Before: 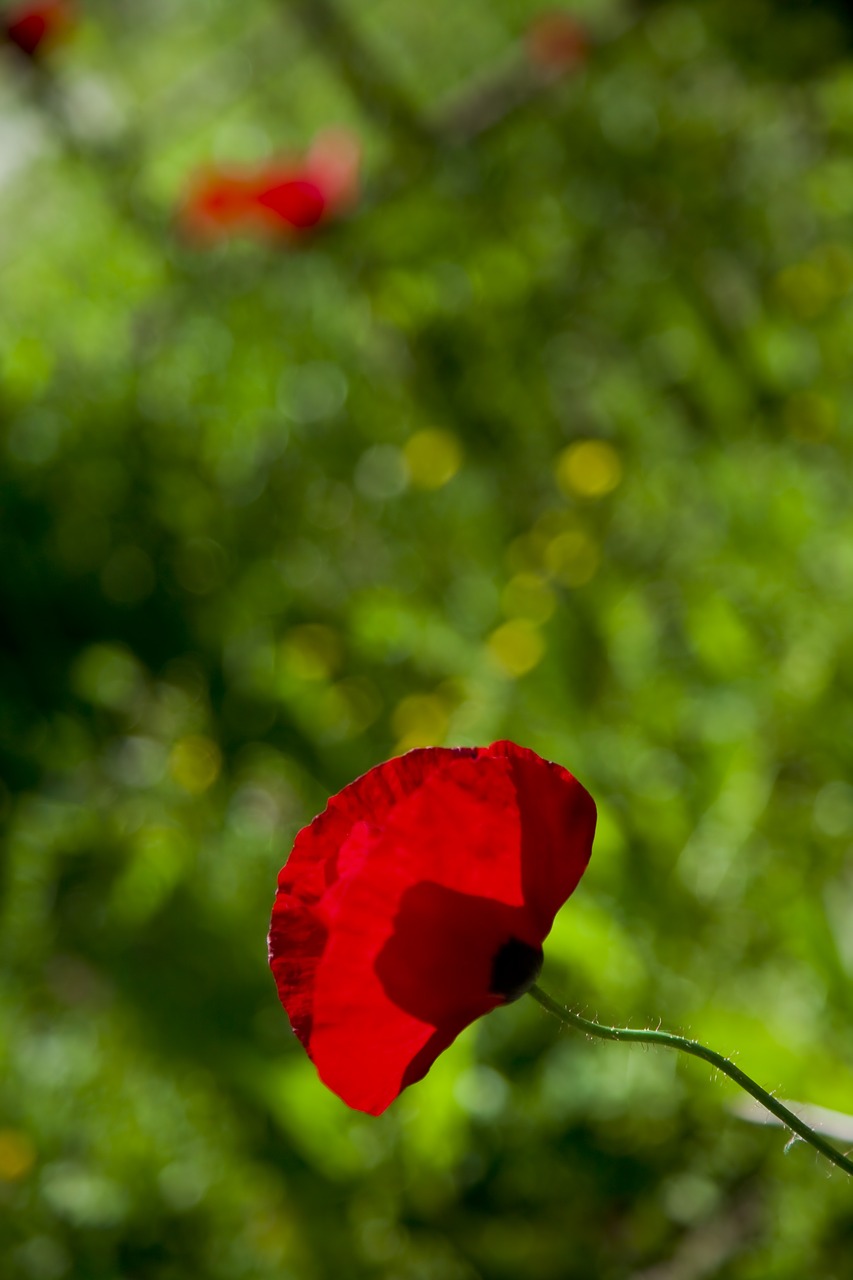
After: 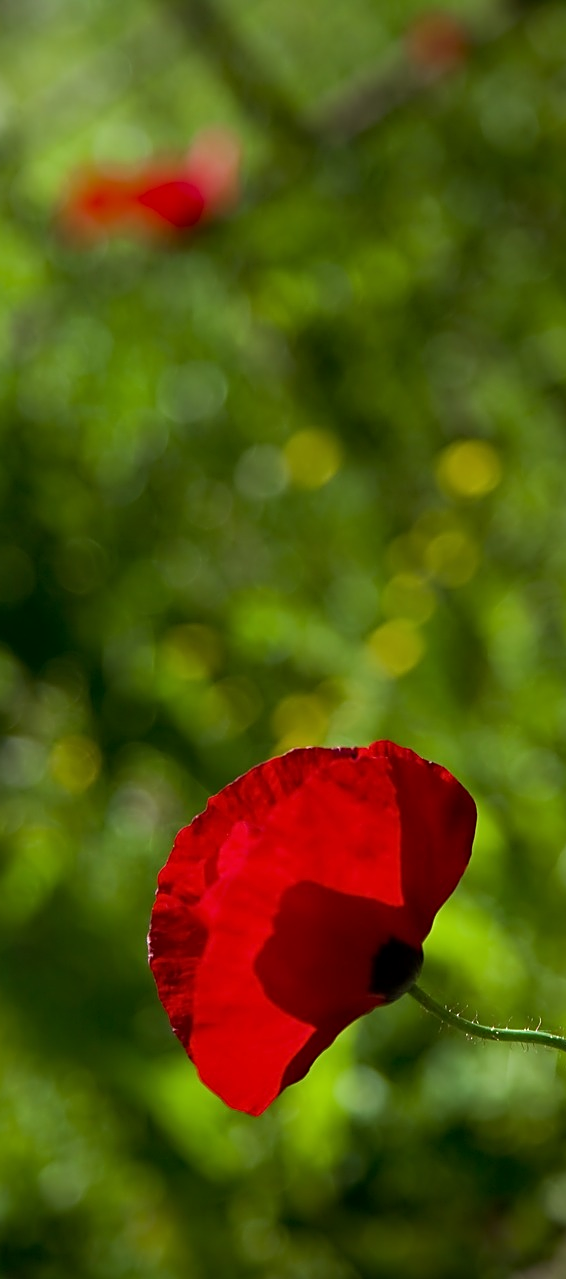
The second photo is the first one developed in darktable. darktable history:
sharpen: on, module defaults
crop and rotate: left 14.294%, right 19.321%
local contrast: mode bilateral grid, contrast 20, coarseness 51, detail 103%, midtone range 0.2
